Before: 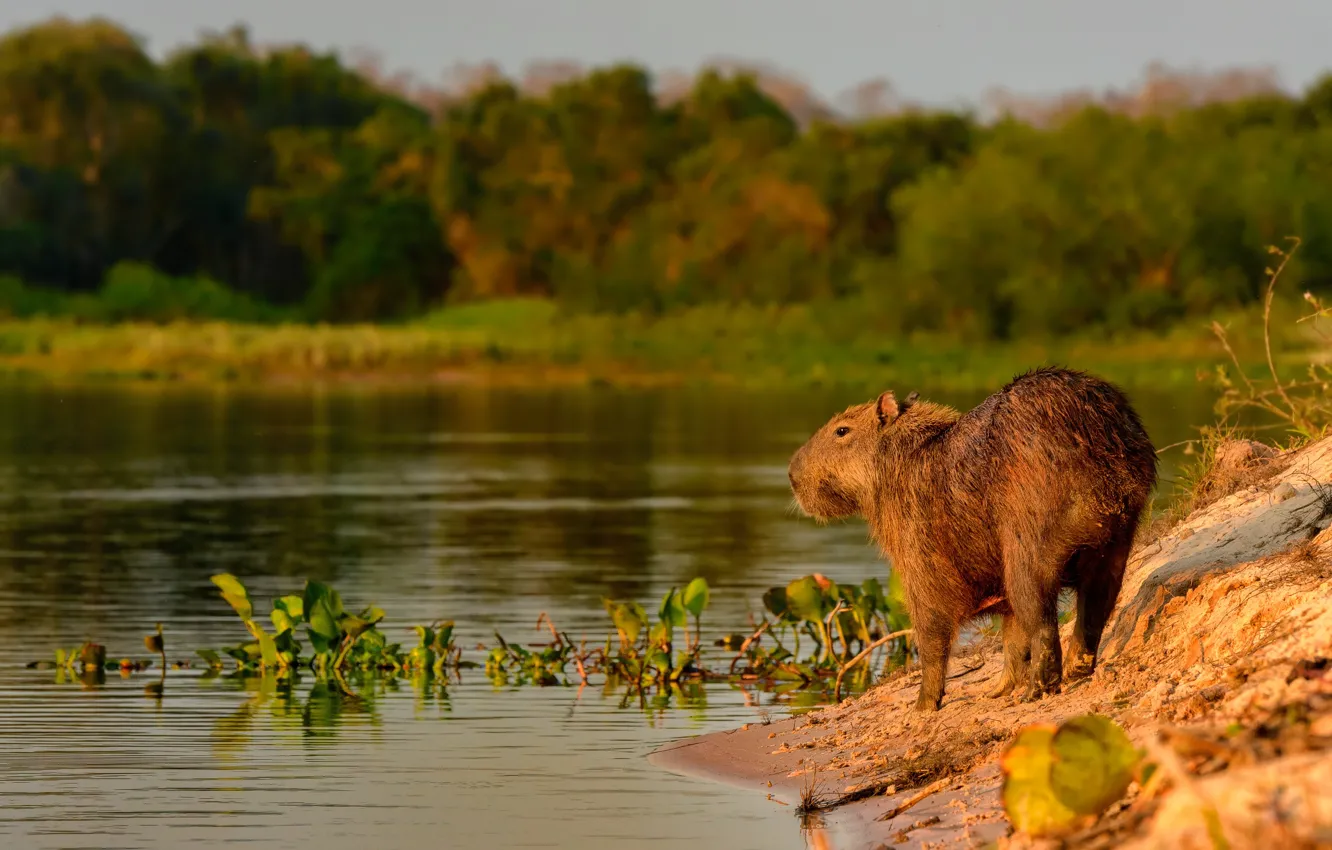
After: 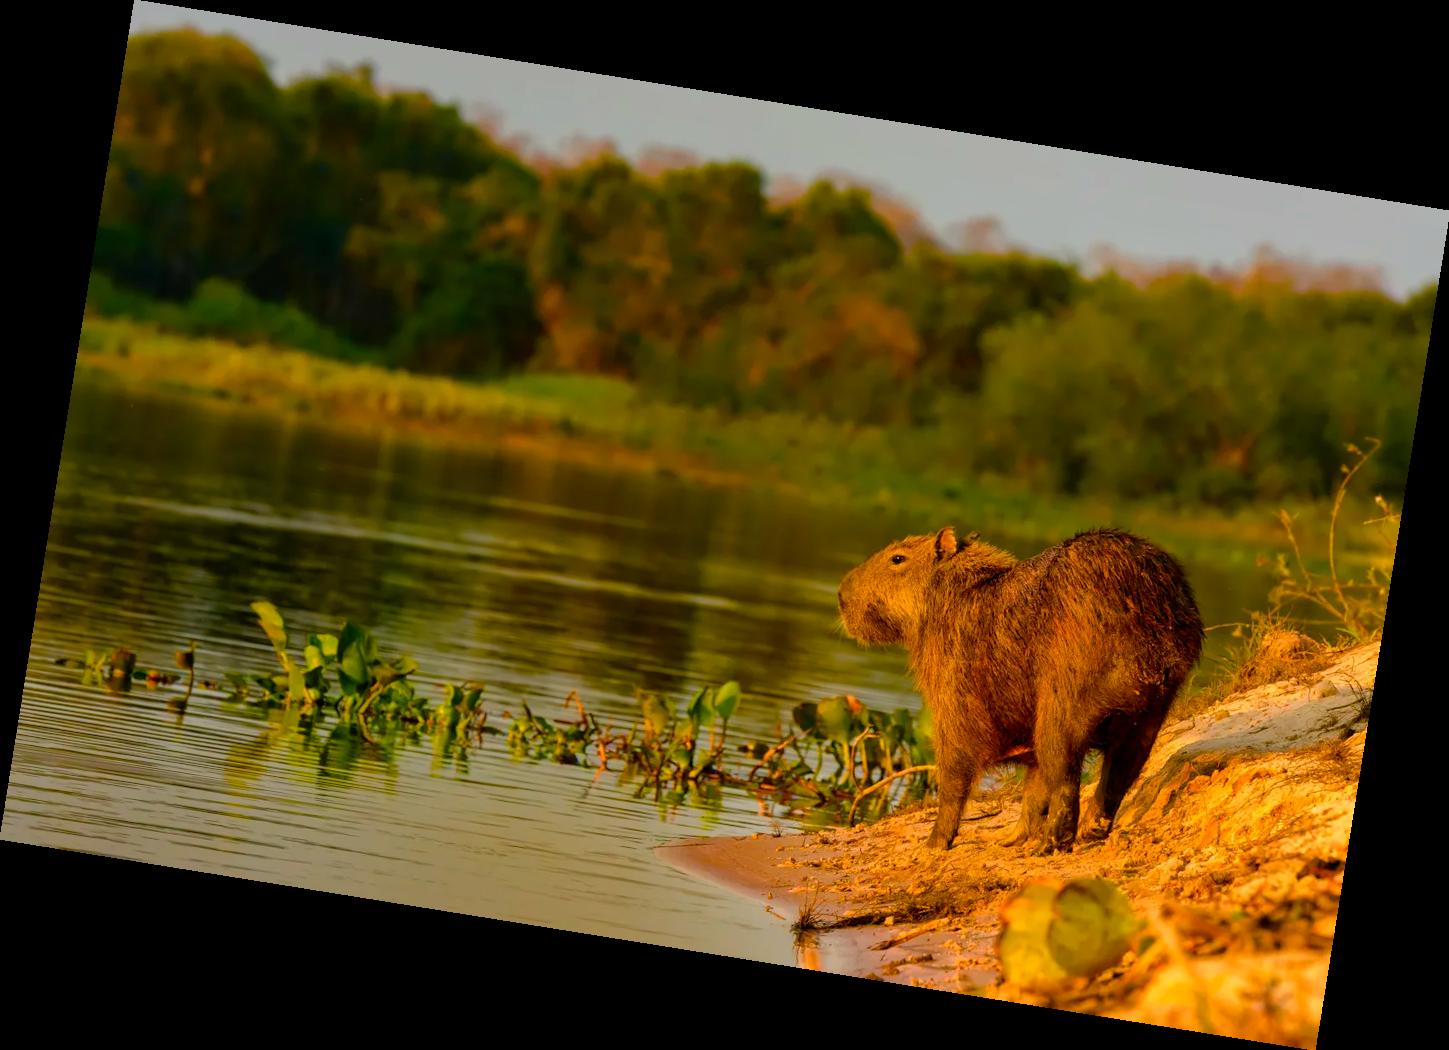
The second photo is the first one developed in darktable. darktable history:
color balance rgb: perceptual saturation grading › global saturation 20%, perceptual saturation grading › highlights -25%, perceptual saturation grading › shadows 25%, global vibrance 50%
rotate and perspective: rotation 9.12°, automatic cropping off
